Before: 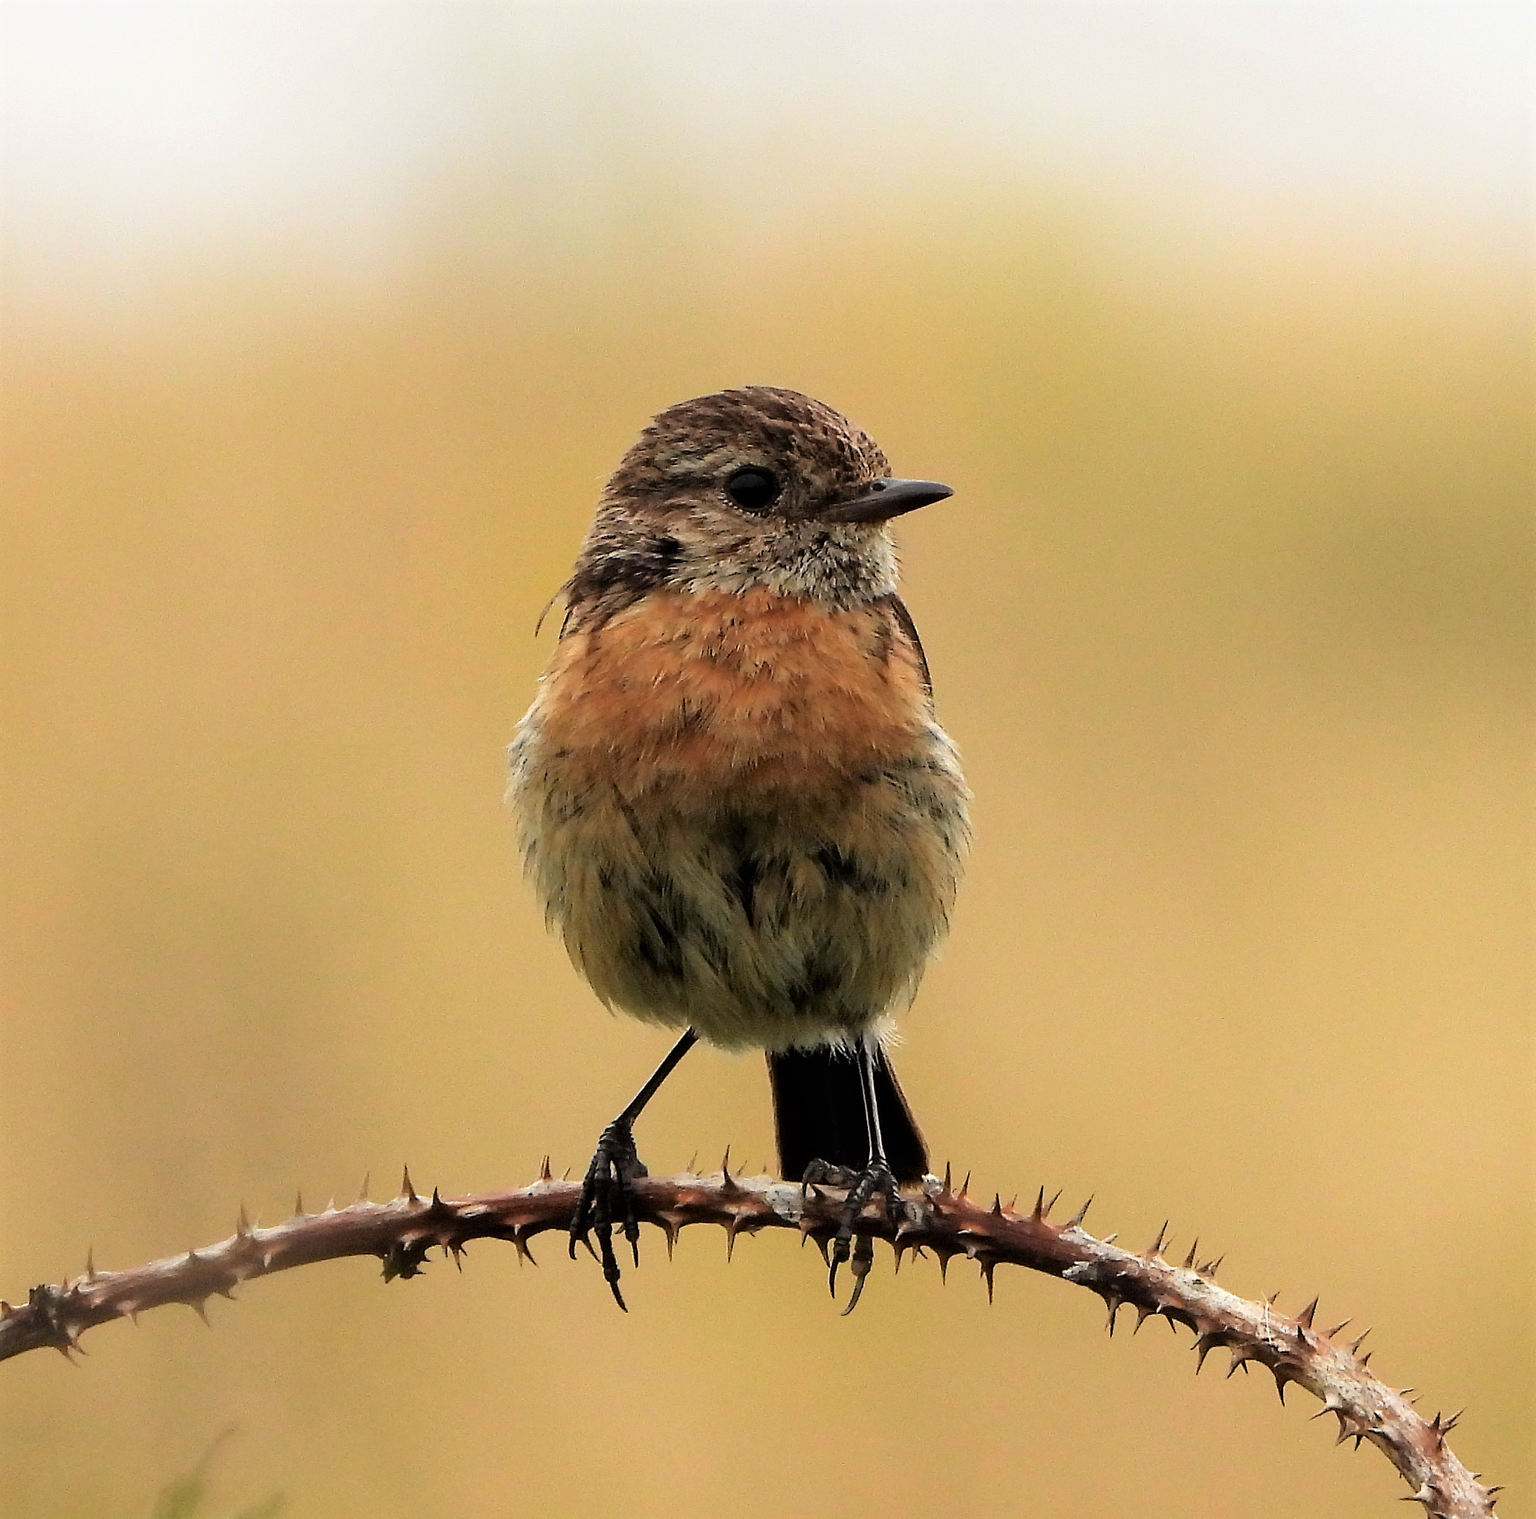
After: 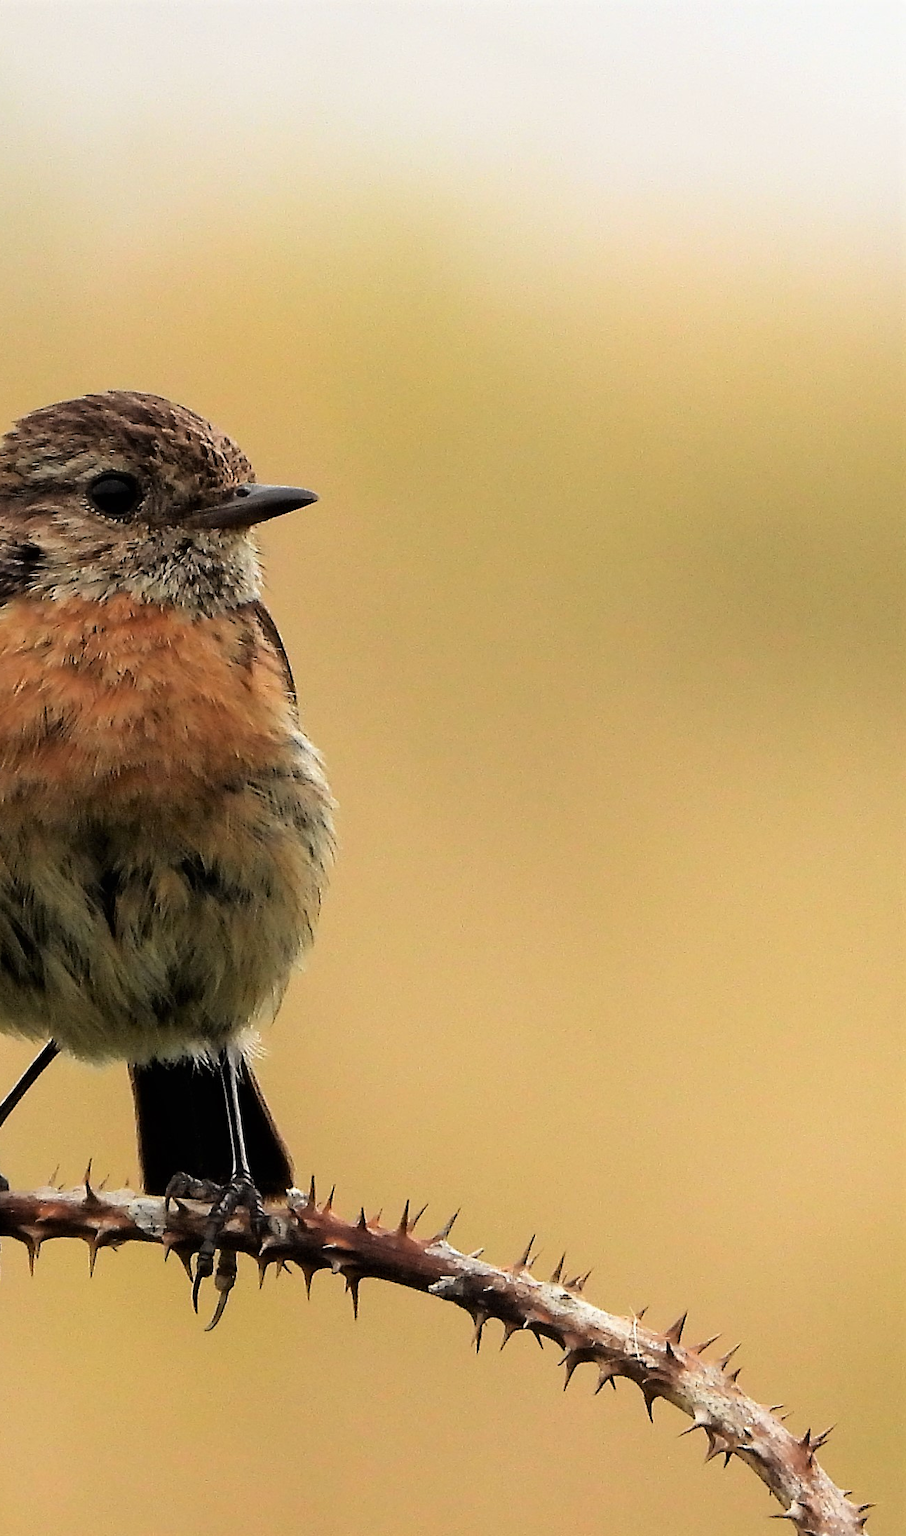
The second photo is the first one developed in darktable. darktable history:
crop: left 41.641%
